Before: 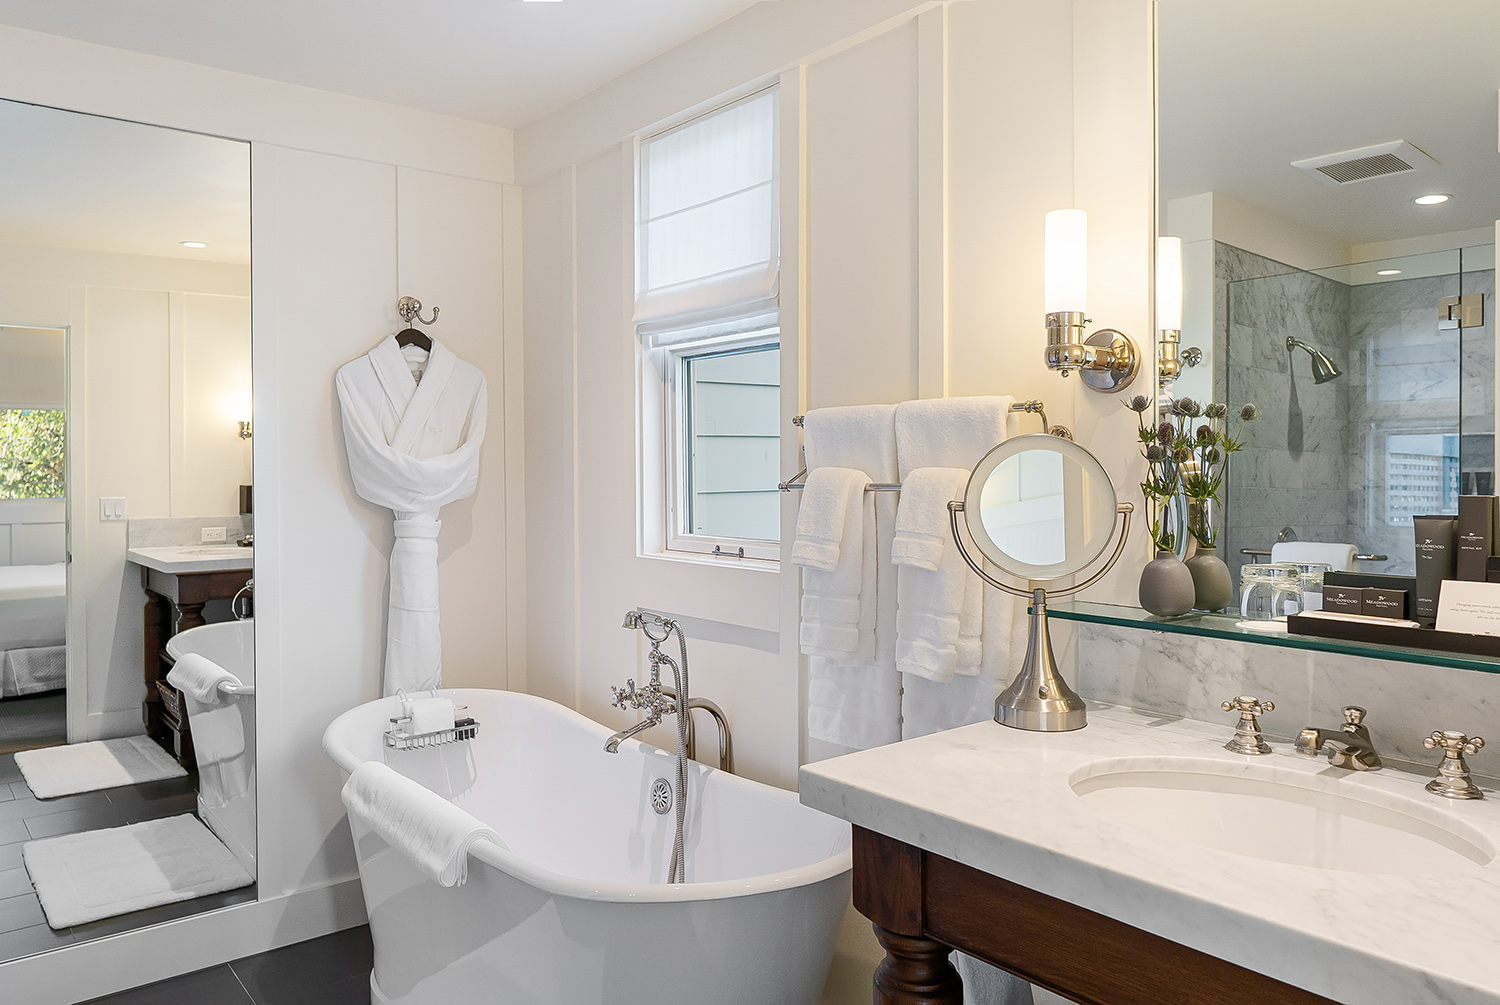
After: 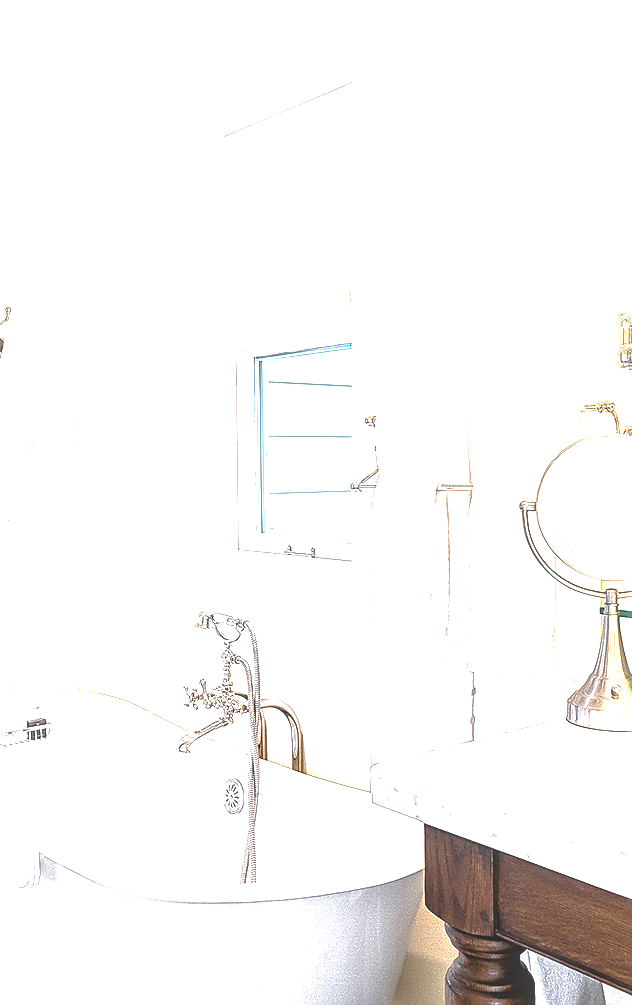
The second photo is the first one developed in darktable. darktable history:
base curve: curves: ch0 [(0, 0) (0.595, 0.418) (1, 1)], preserve colors none
crop: left 28.583%, right 29.231%
white balance: red 1.004, blue 1.024
tone equalizer: -8 EV -0.417 EV, -7 EV -0.389 EV, -6 EV -0.333 EV, -5 EV -0.222 EV, -3 EV 0.222 EV, -2 EV 0.333 EV, -1 EV 0.389 EV, +0 EV 0.417 EV, edges refinement/feathering 500, mask exposure compensation -1.57 EV, preserve details no
sharpen: on, module defaults
exposure: black level correction 0, exposure 1.5 EV, compensate exposure bias true, compensate highlight preservation false
local contrast: on, module defaults
